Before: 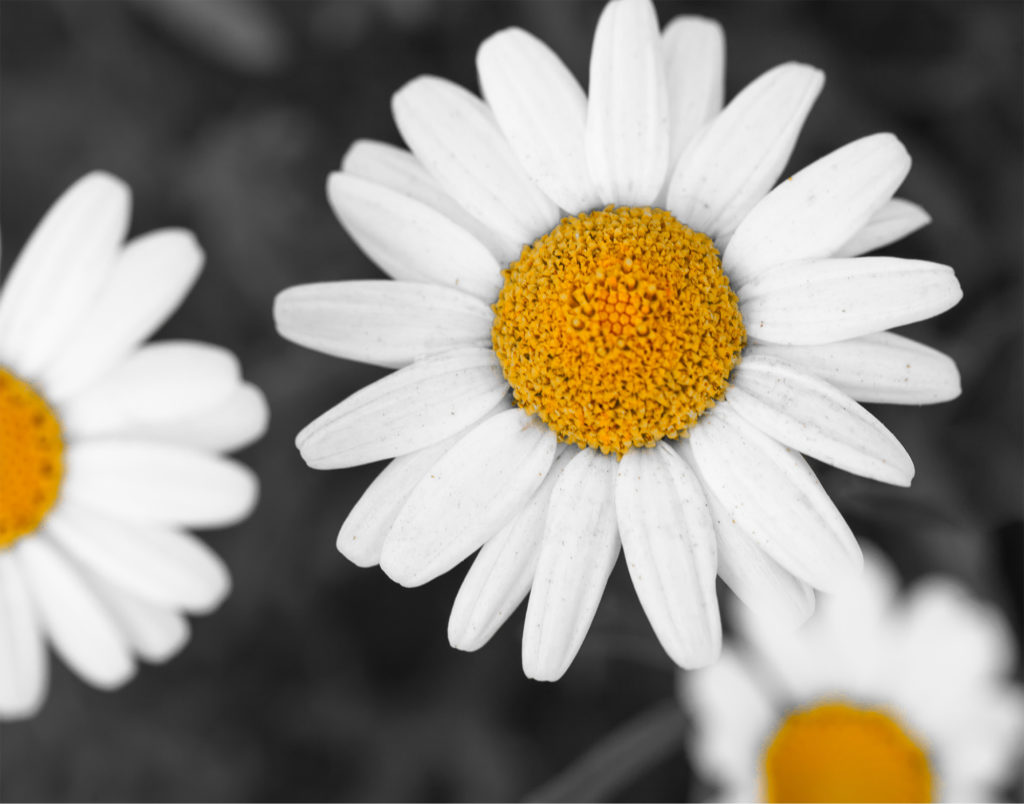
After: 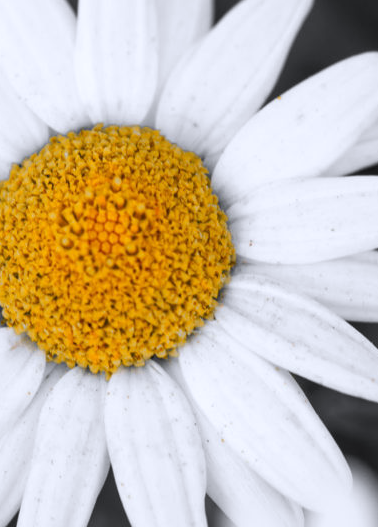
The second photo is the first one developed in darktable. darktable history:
crop and rotate: left 49.936%, top 10.094%, right 13.136%, bottom 24.256%
white balance: red 0.984, blue 1.059
